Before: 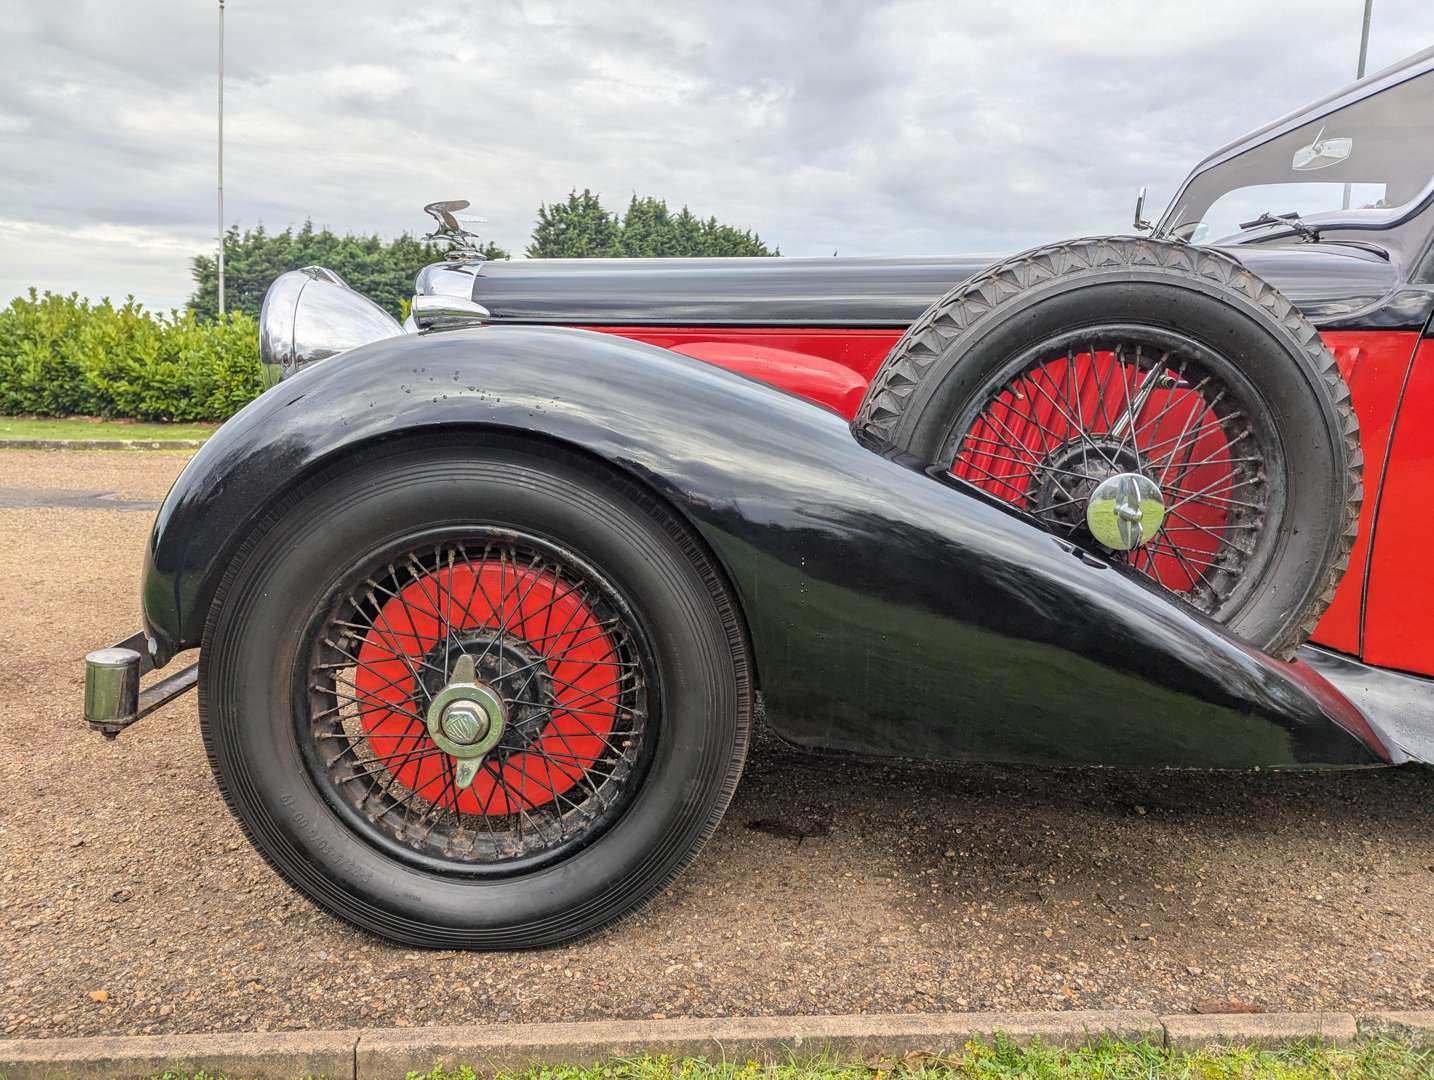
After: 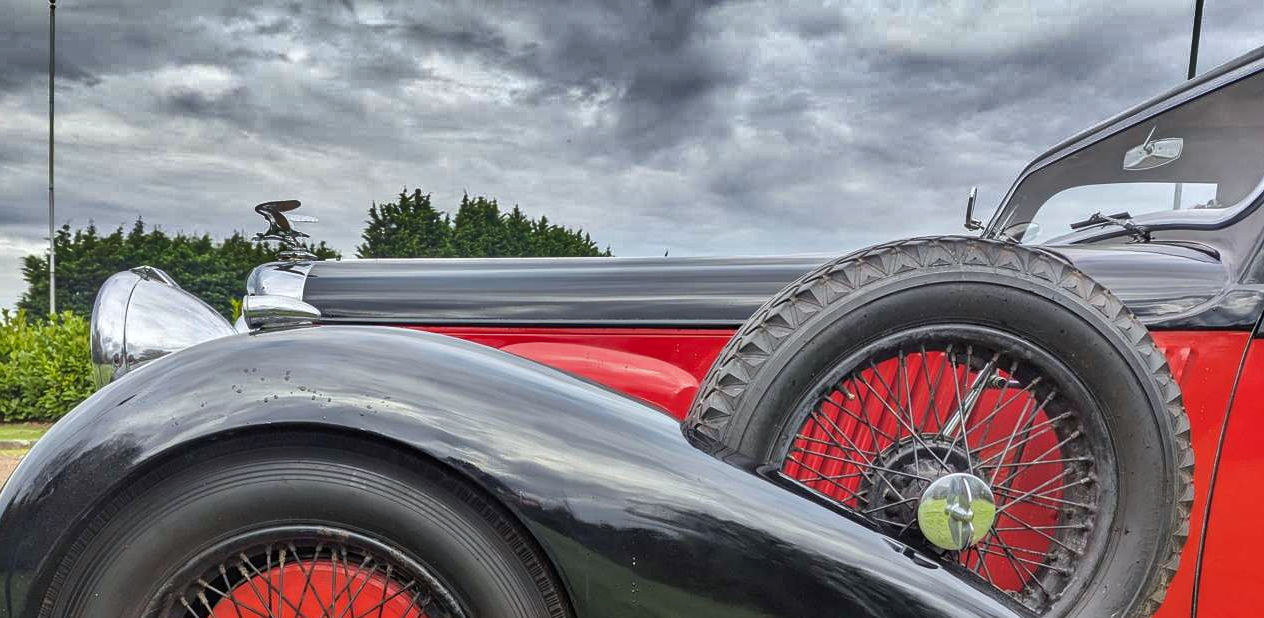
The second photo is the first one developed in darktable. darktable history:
white balance: red 0.982, blue 1.018
crop and rotate: left 11.812%, bottom 42.776%
shadows and highlights: shadows 20.91, highlights -82.73, soften with gaussian
